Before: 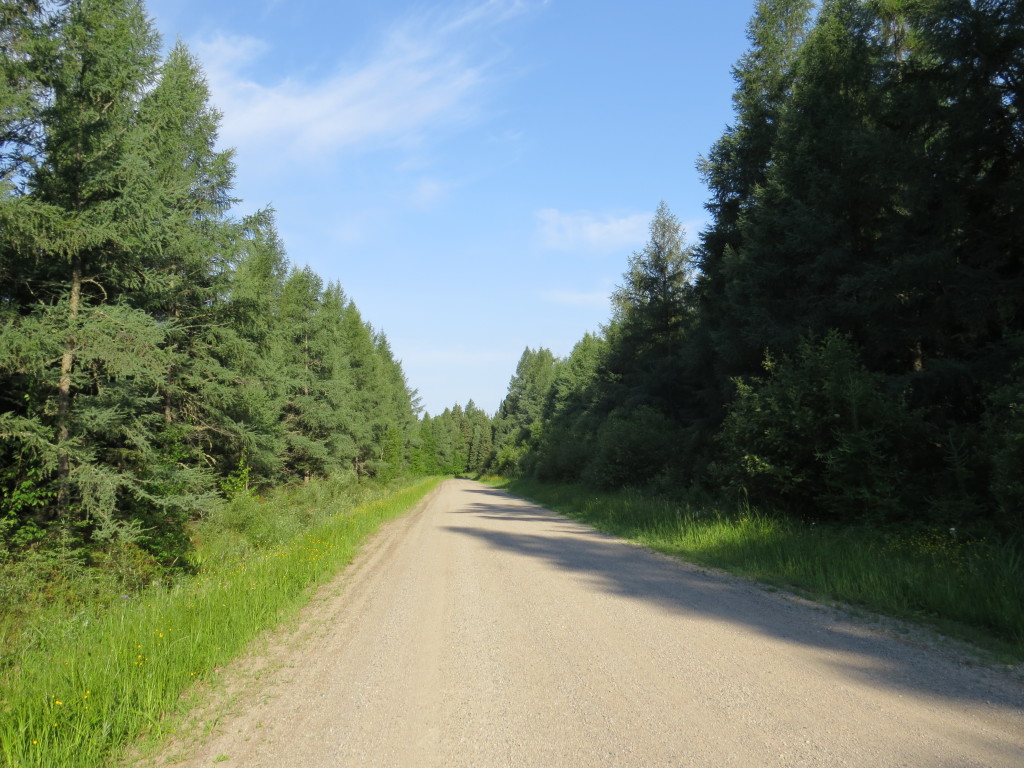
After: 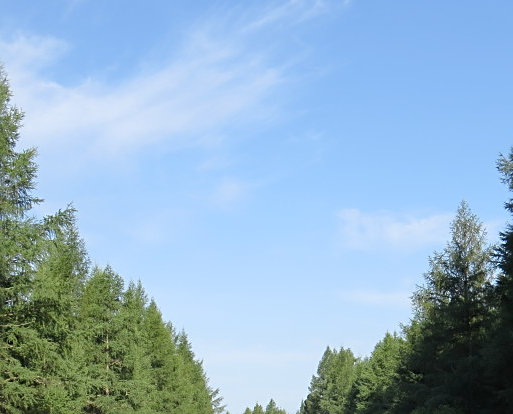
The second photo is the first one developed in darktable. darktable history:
contrast brightness saturation: contrast 0.047
crop: left 19.502%, right 30.37%, bottom 45.977%
sharpen: on, module defaults
